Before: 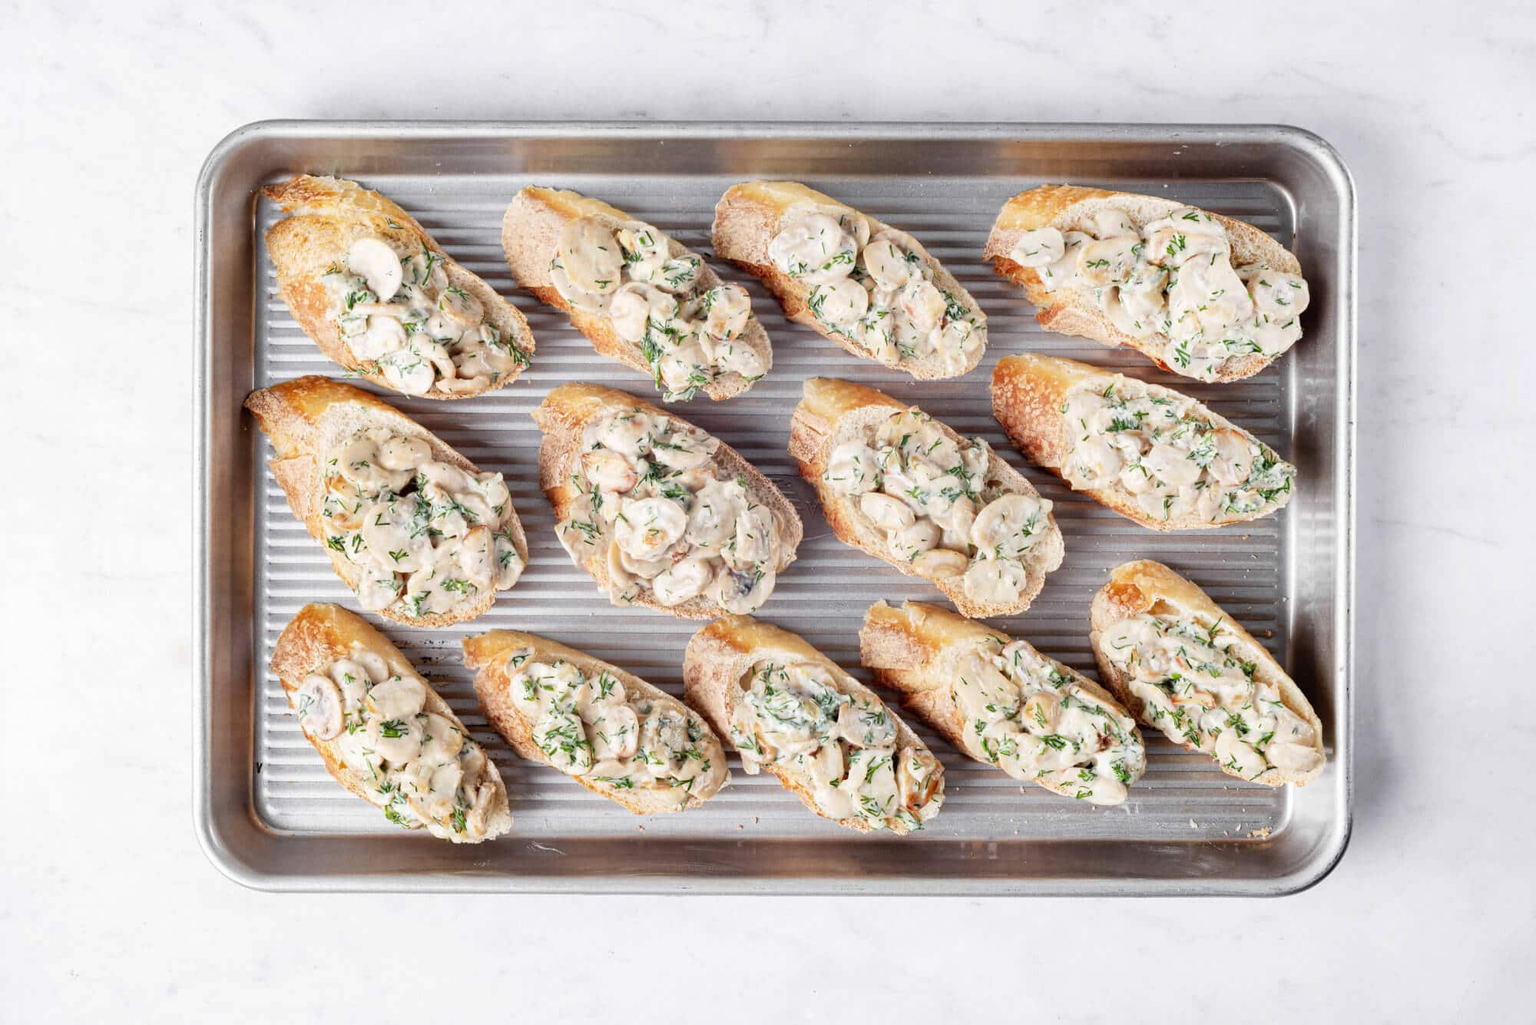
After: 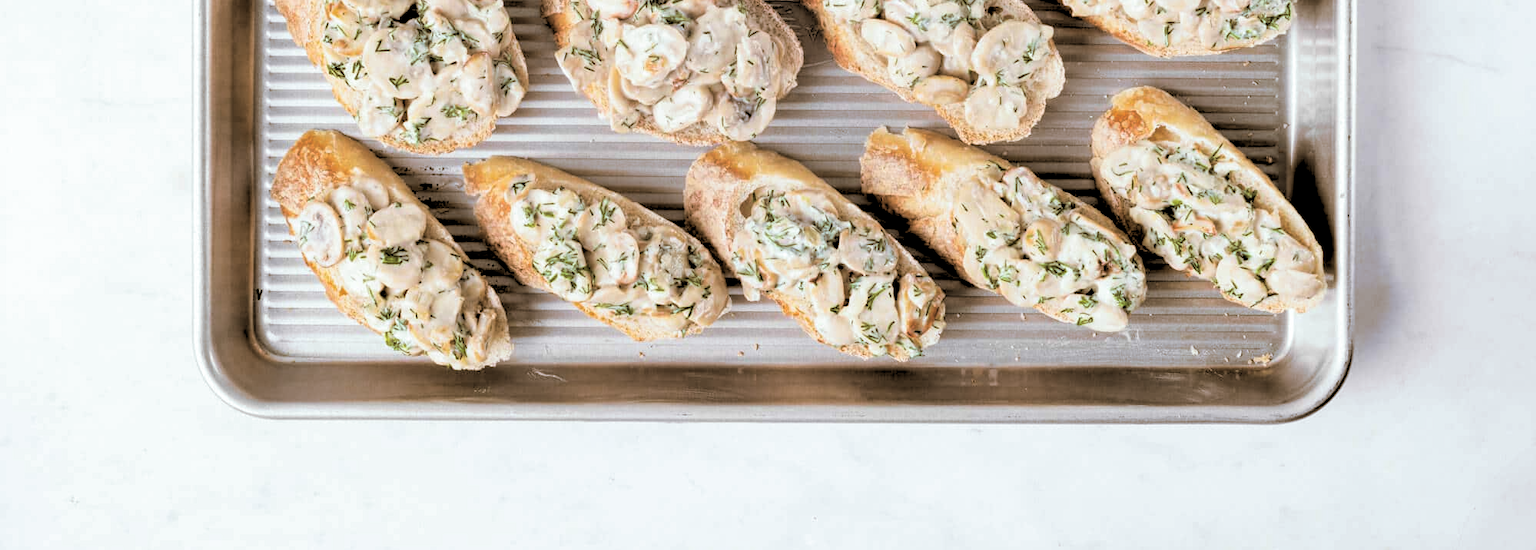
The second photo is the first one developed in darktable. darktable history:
split-toning: shadows › hue 37.98°, highlights › hue 185.58°, balance -55.261
exposure: black level correction 0.009, exposure -0.159 EV, compensate highlight preservation false
crop and rotate: top 46.237%
rgb levels: levels [[0.013, 0.434, 0.89], [0, 0.5, 1], [0, 0.5, 1]]
